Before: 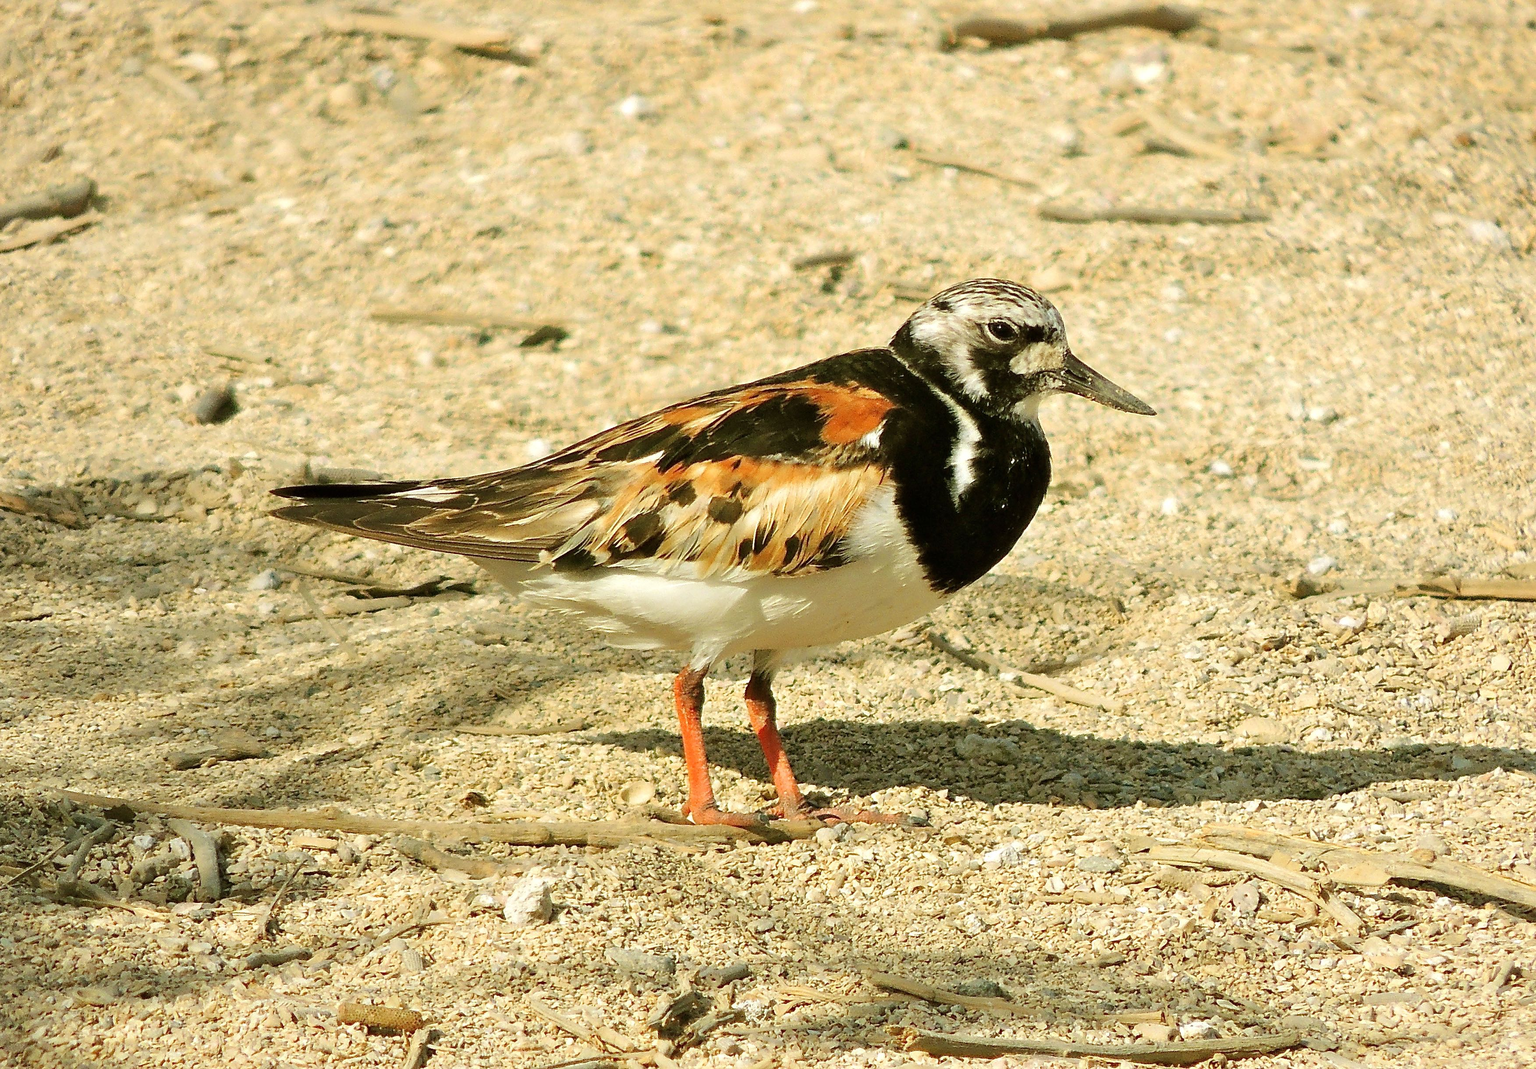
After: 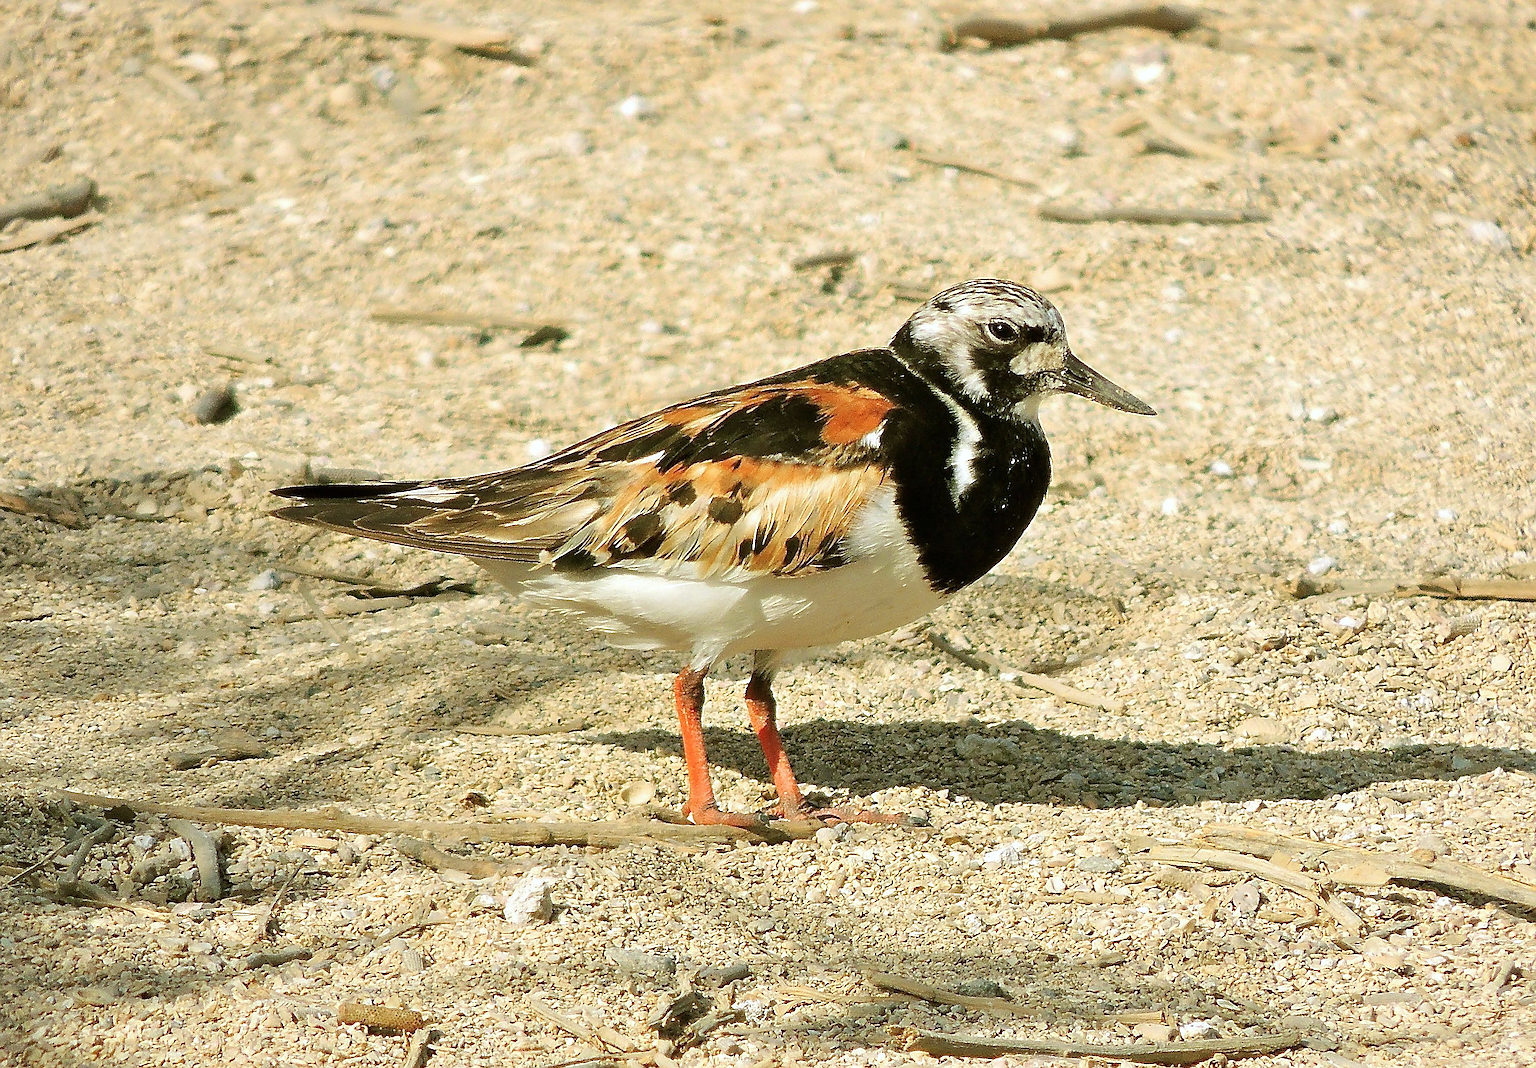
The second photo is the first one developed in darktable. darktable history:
color calibration: illuminant as shot in camera, x 0.358, y 0.373, temperature 4628.91 K
sharpen: radius 1.365, amount 1.249, threshold 0.713
